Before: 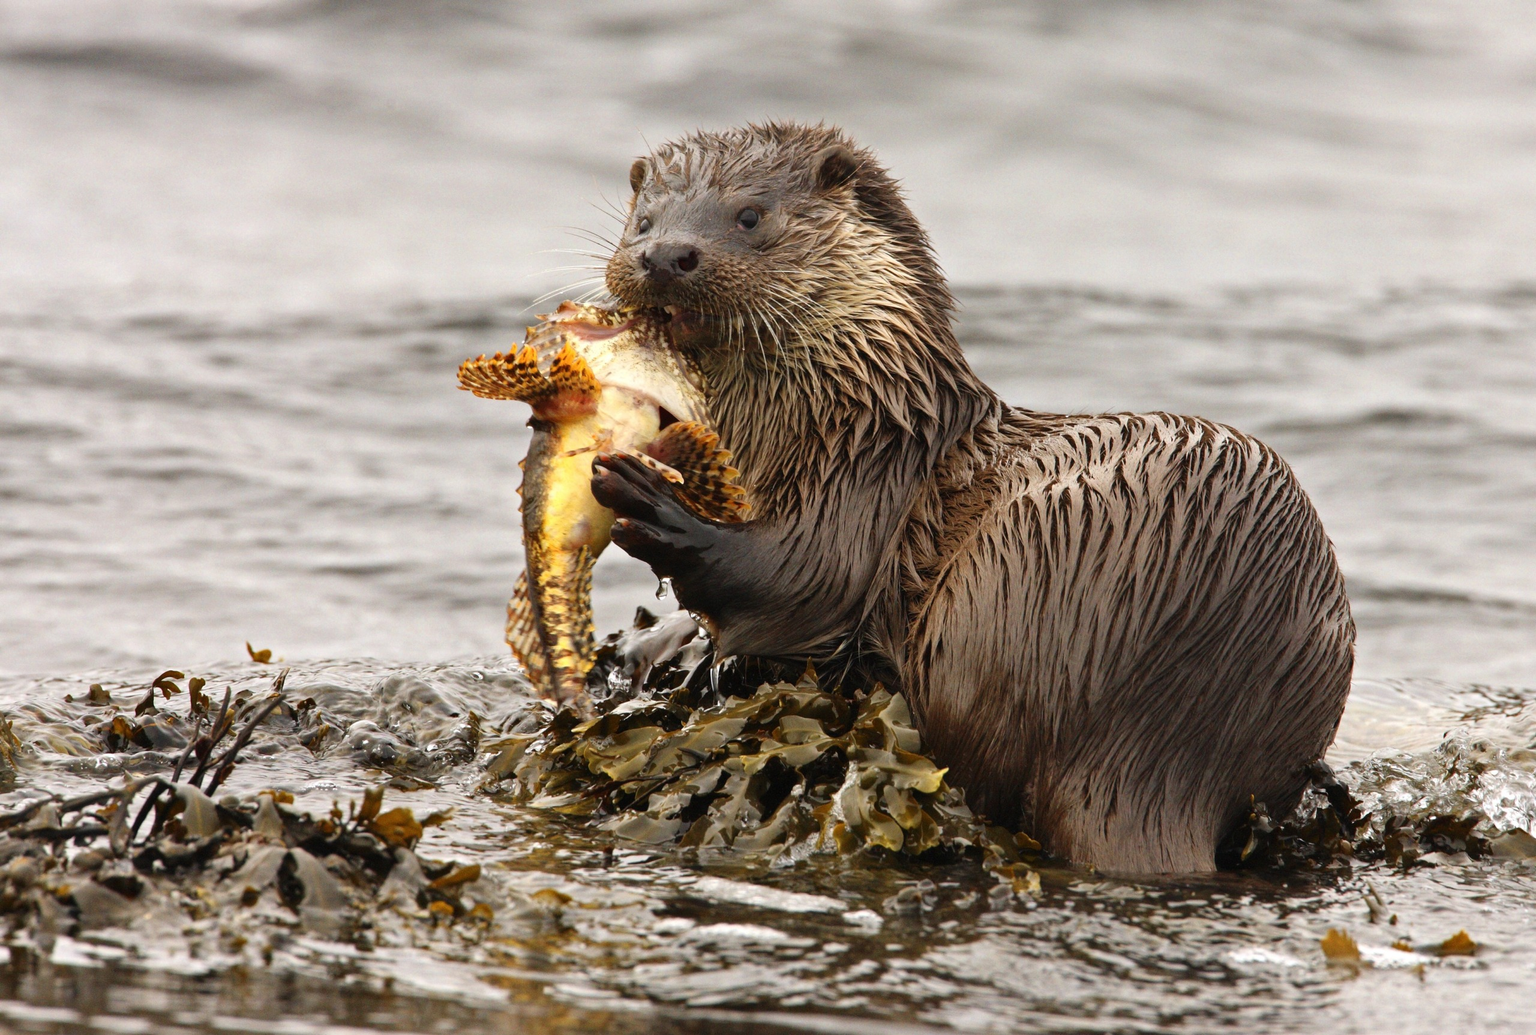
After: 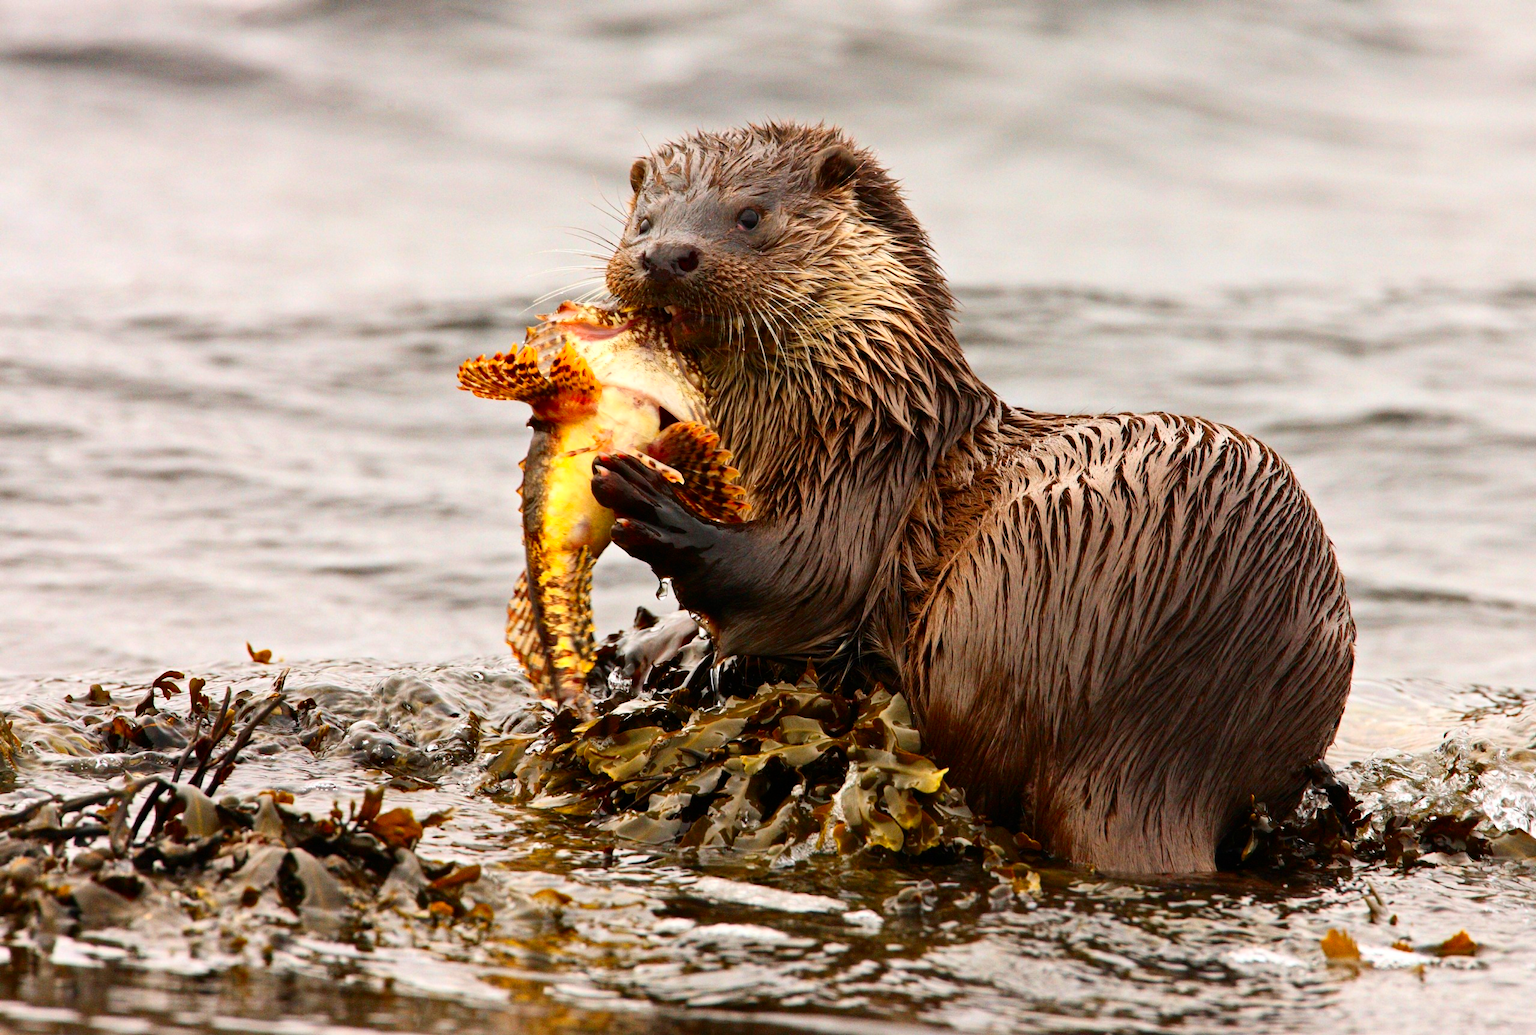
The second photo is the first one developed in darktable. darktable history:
contrast brightness saturation: contrast 0.167, saturation 0.314
